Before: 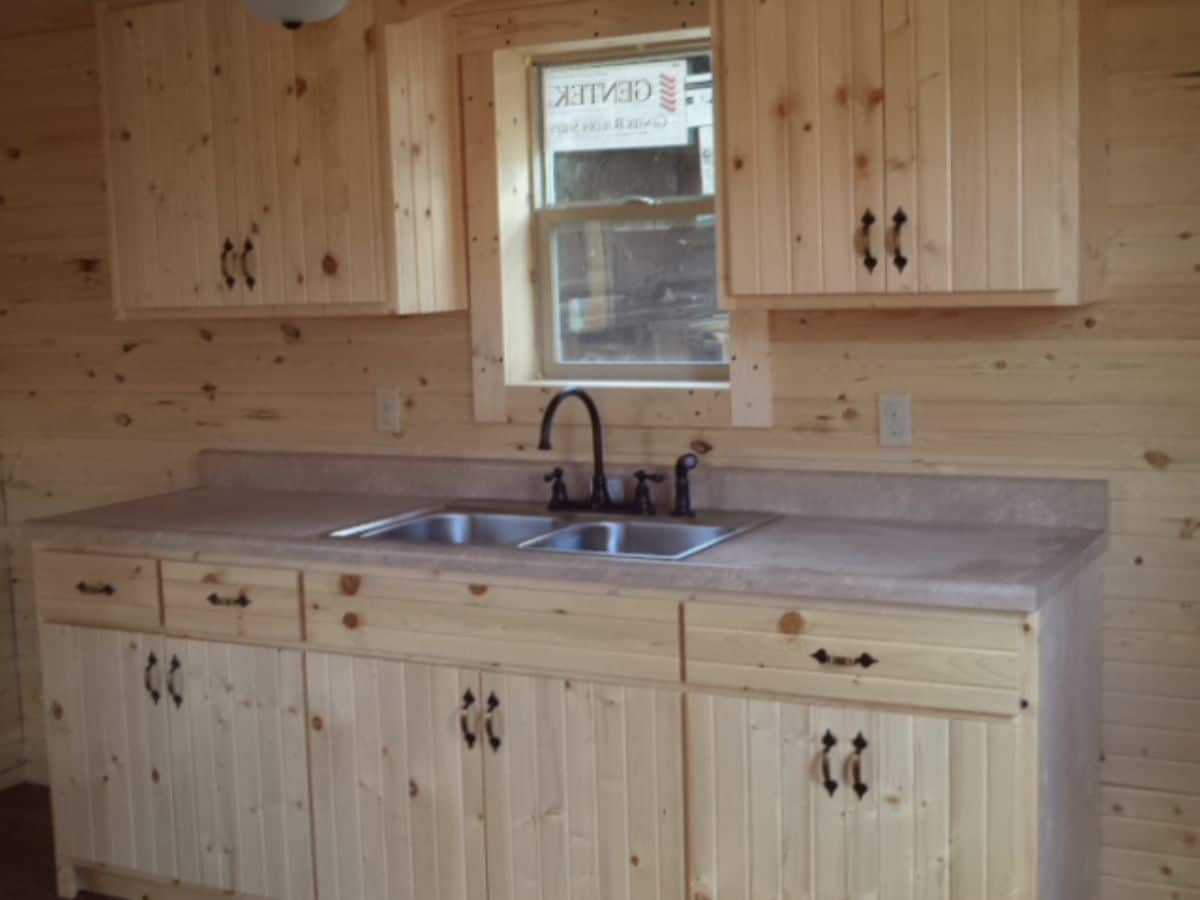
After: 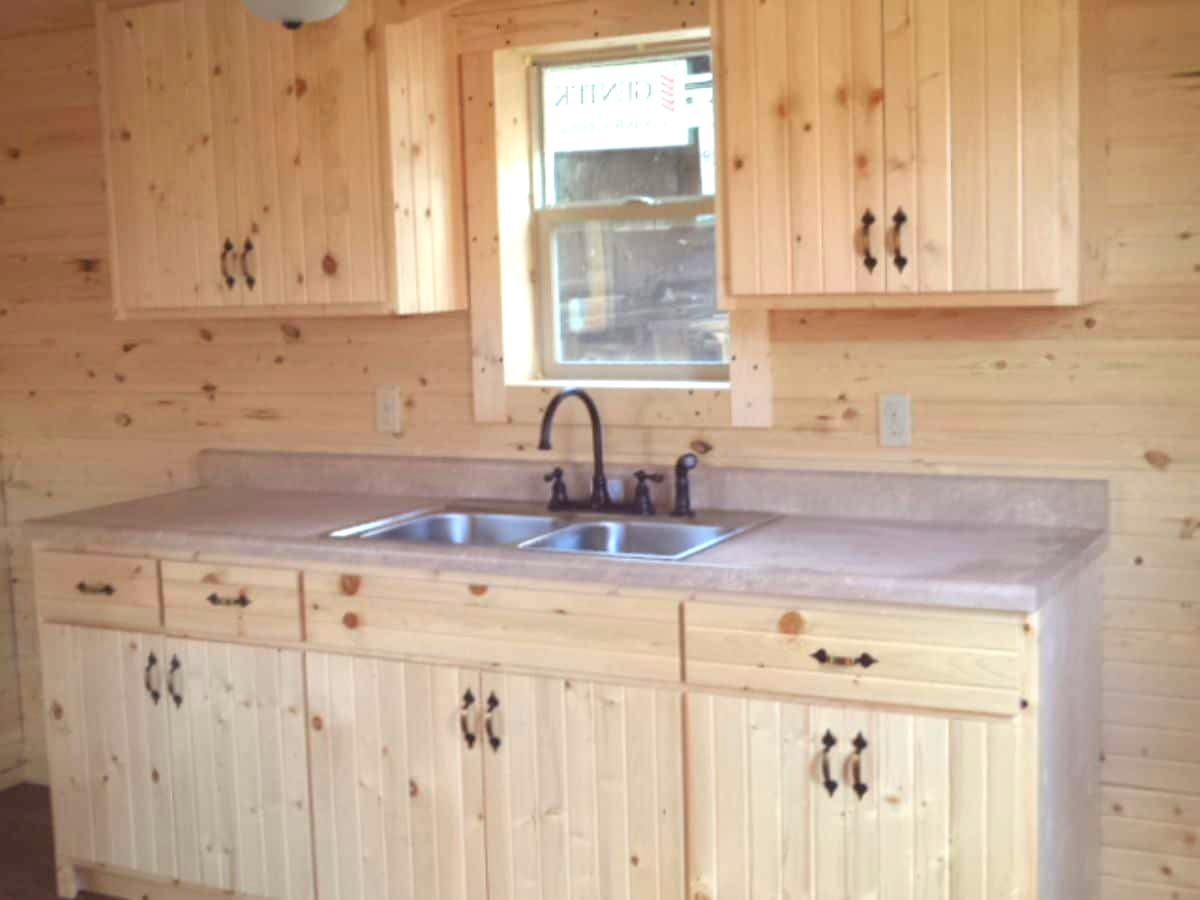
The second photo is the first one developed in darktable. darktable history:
contrast brightness saturation: contrast -0.103, brightness 0.046, saturation 0.08
exposure: black level correction 0, exposure 1.2 EV, compensate highlight preservation false
